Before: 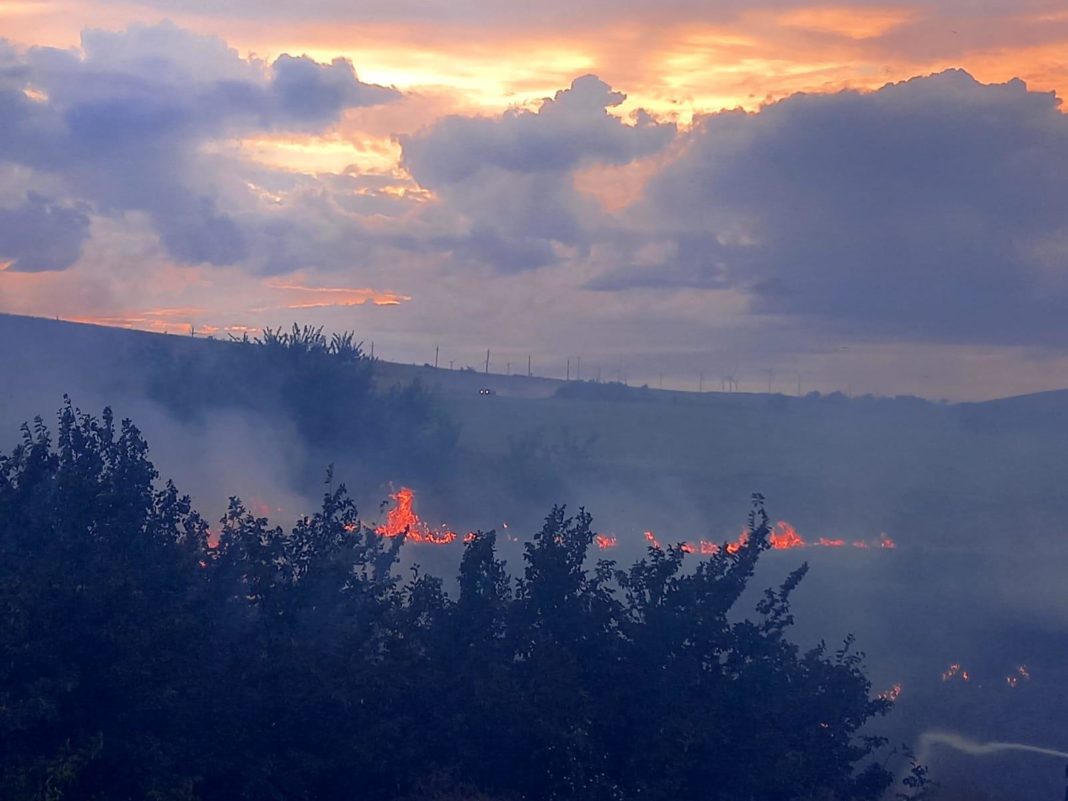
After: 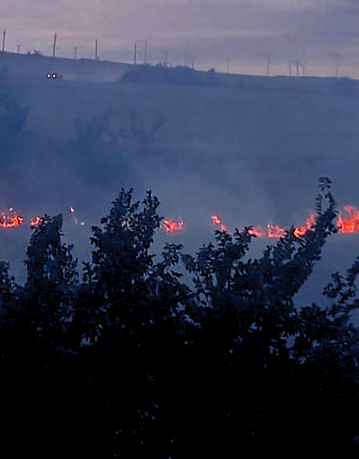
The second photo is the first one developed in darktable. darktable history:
crop: left 40.573%, top 39.531%, right 25.761%, bottom 3.134%
levels: levels [0.073, 0.497, 0.972]
color balance rgb: perceptual saturation grading › global saturation 20.287%, perceptual saturation grading › highlights -19.765%, perceptual saturation grading › shadows 29.494%, perceptual brilliance grading › global brilliance 14.529%, perceptual brilliance grading › shadows -34.184%
